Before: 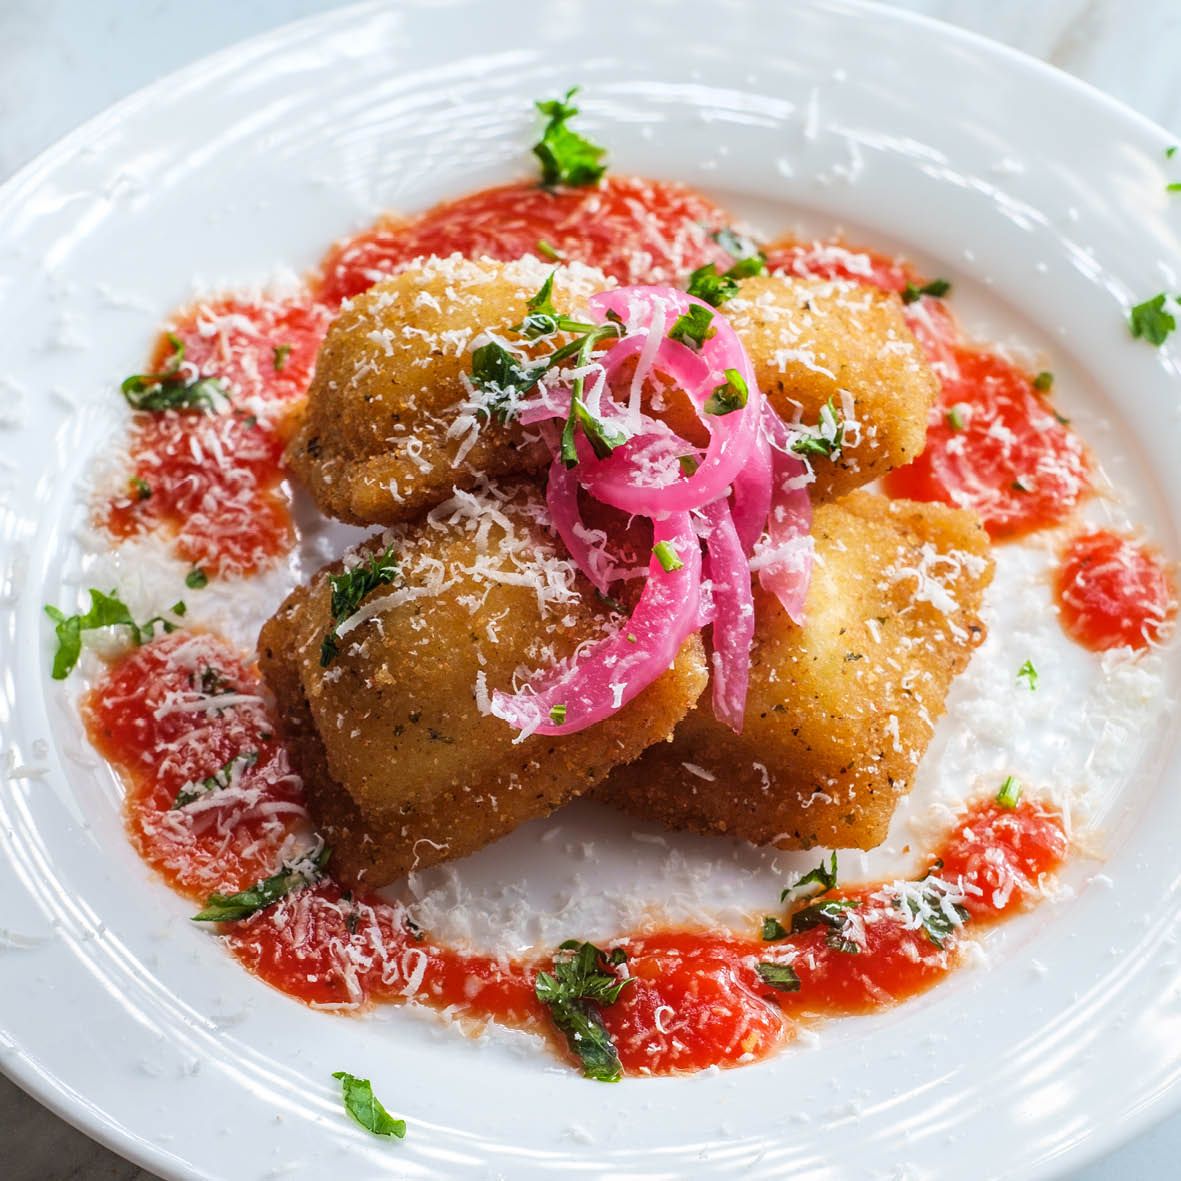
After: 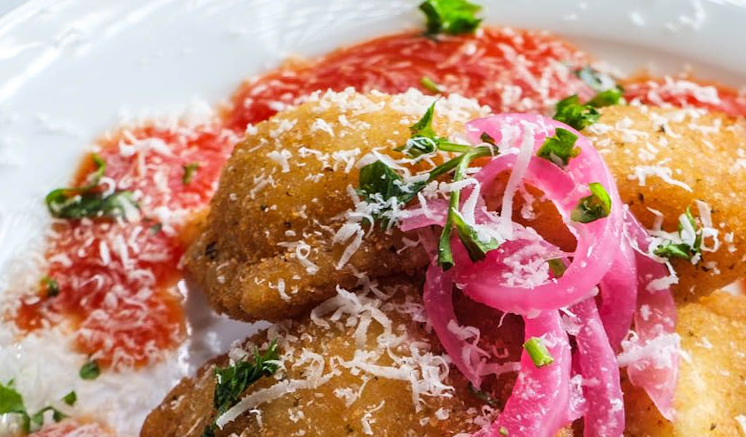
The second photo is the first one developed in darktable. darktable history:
rotate and perspective: rotation 0.72°, lens shift (vertical) -0.352, lens shift (horizontal) -0.051, crop left 0.152, crop right 0.859, crop top 0.019, crop bottom 0.964
crop: left 0.579%, top 7.627%, right 23.167%, bottom 54.275%
